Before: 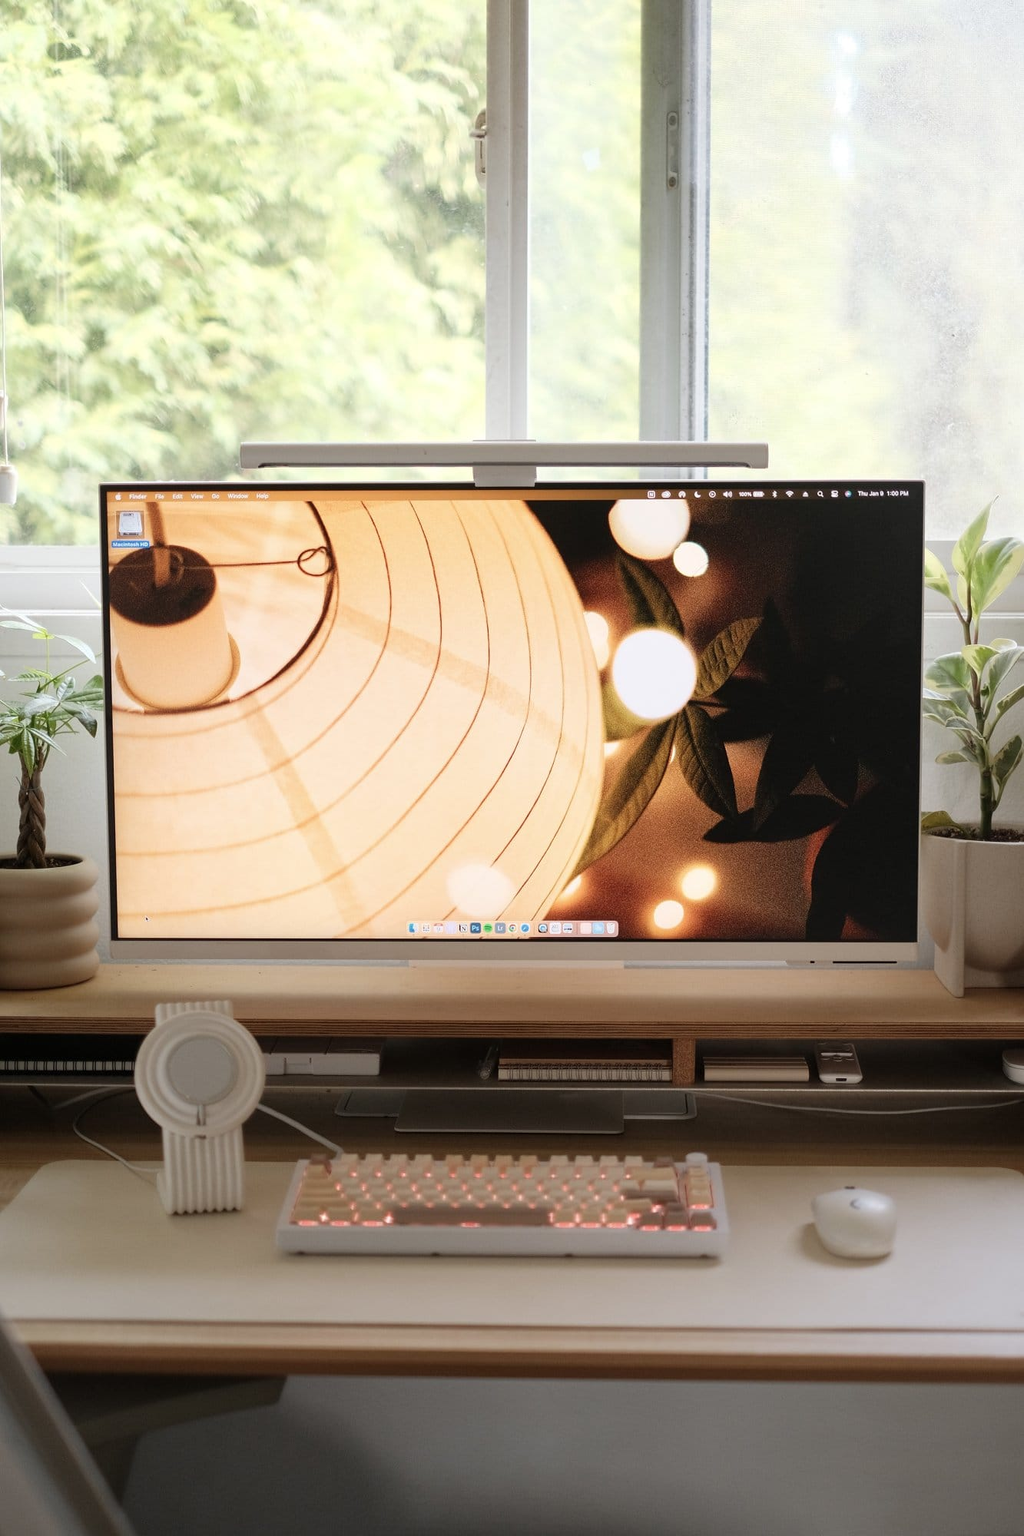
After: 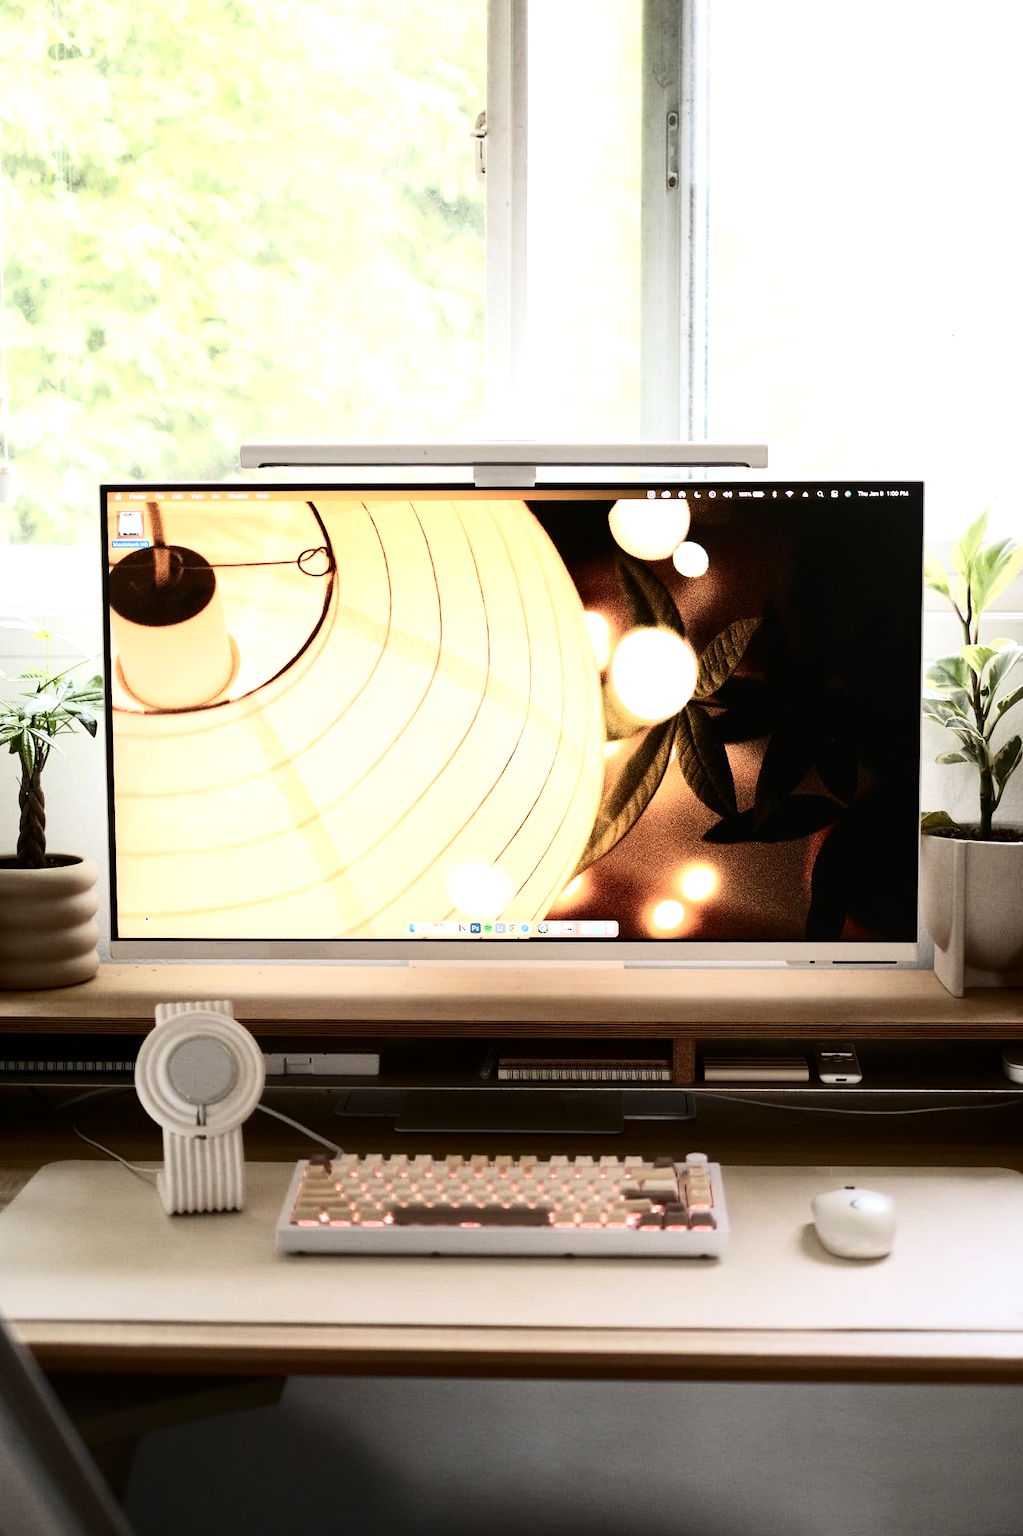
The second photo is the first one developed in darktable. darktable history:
contrast brightness saturation: contrast 0.28
tone equalizer: -8 EV -0.75 EV, -7 EV -0.7 EV, -6 EV -0.6 EV, -5 EV -0.4 EV, -3 EV 0.4 EV, -2 EV 0.6 EV, -1 EV 0.7 EV, +0 EV 0.75 EV, edges refinement/feathering 500, mask exposure compensation -1.57 EV, preserve details no
